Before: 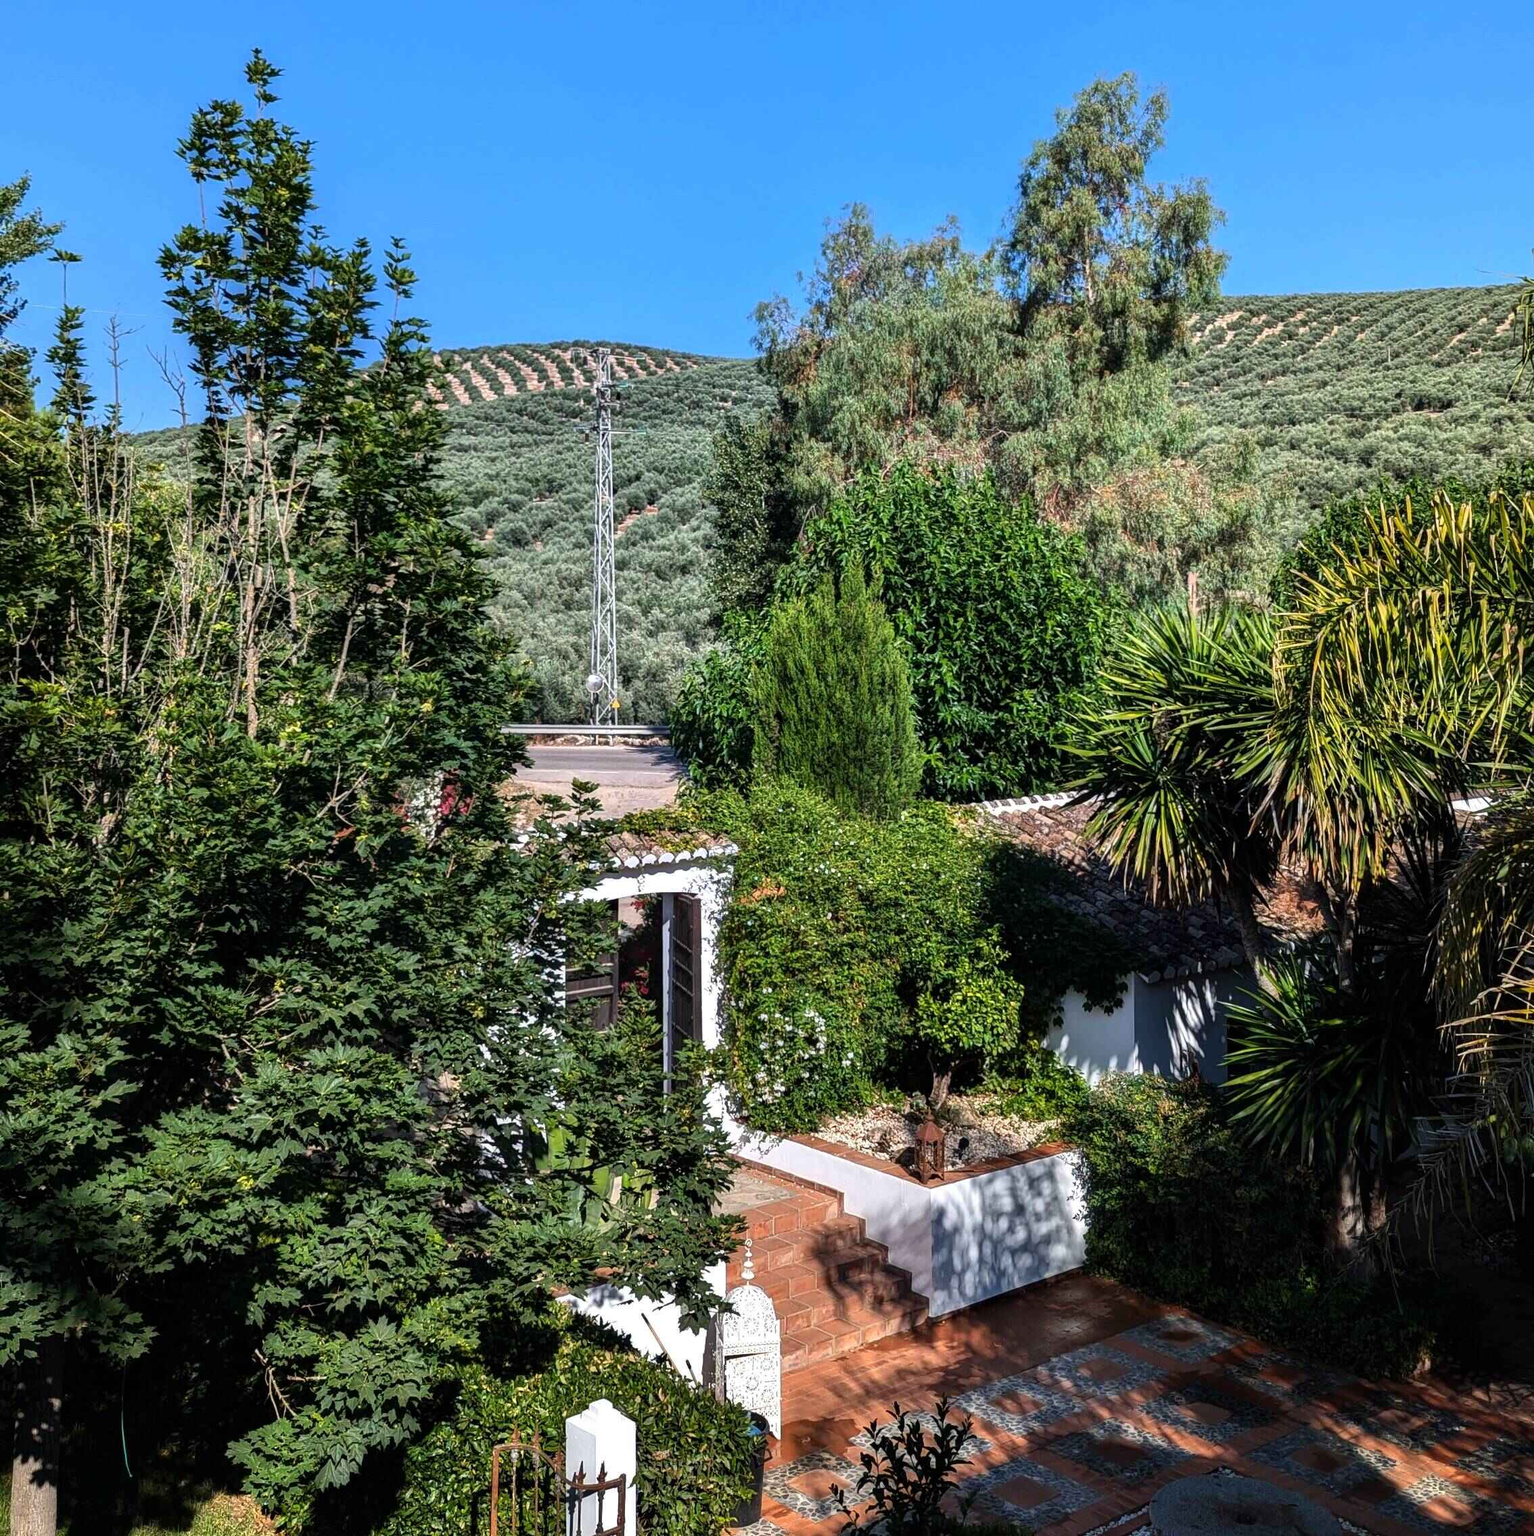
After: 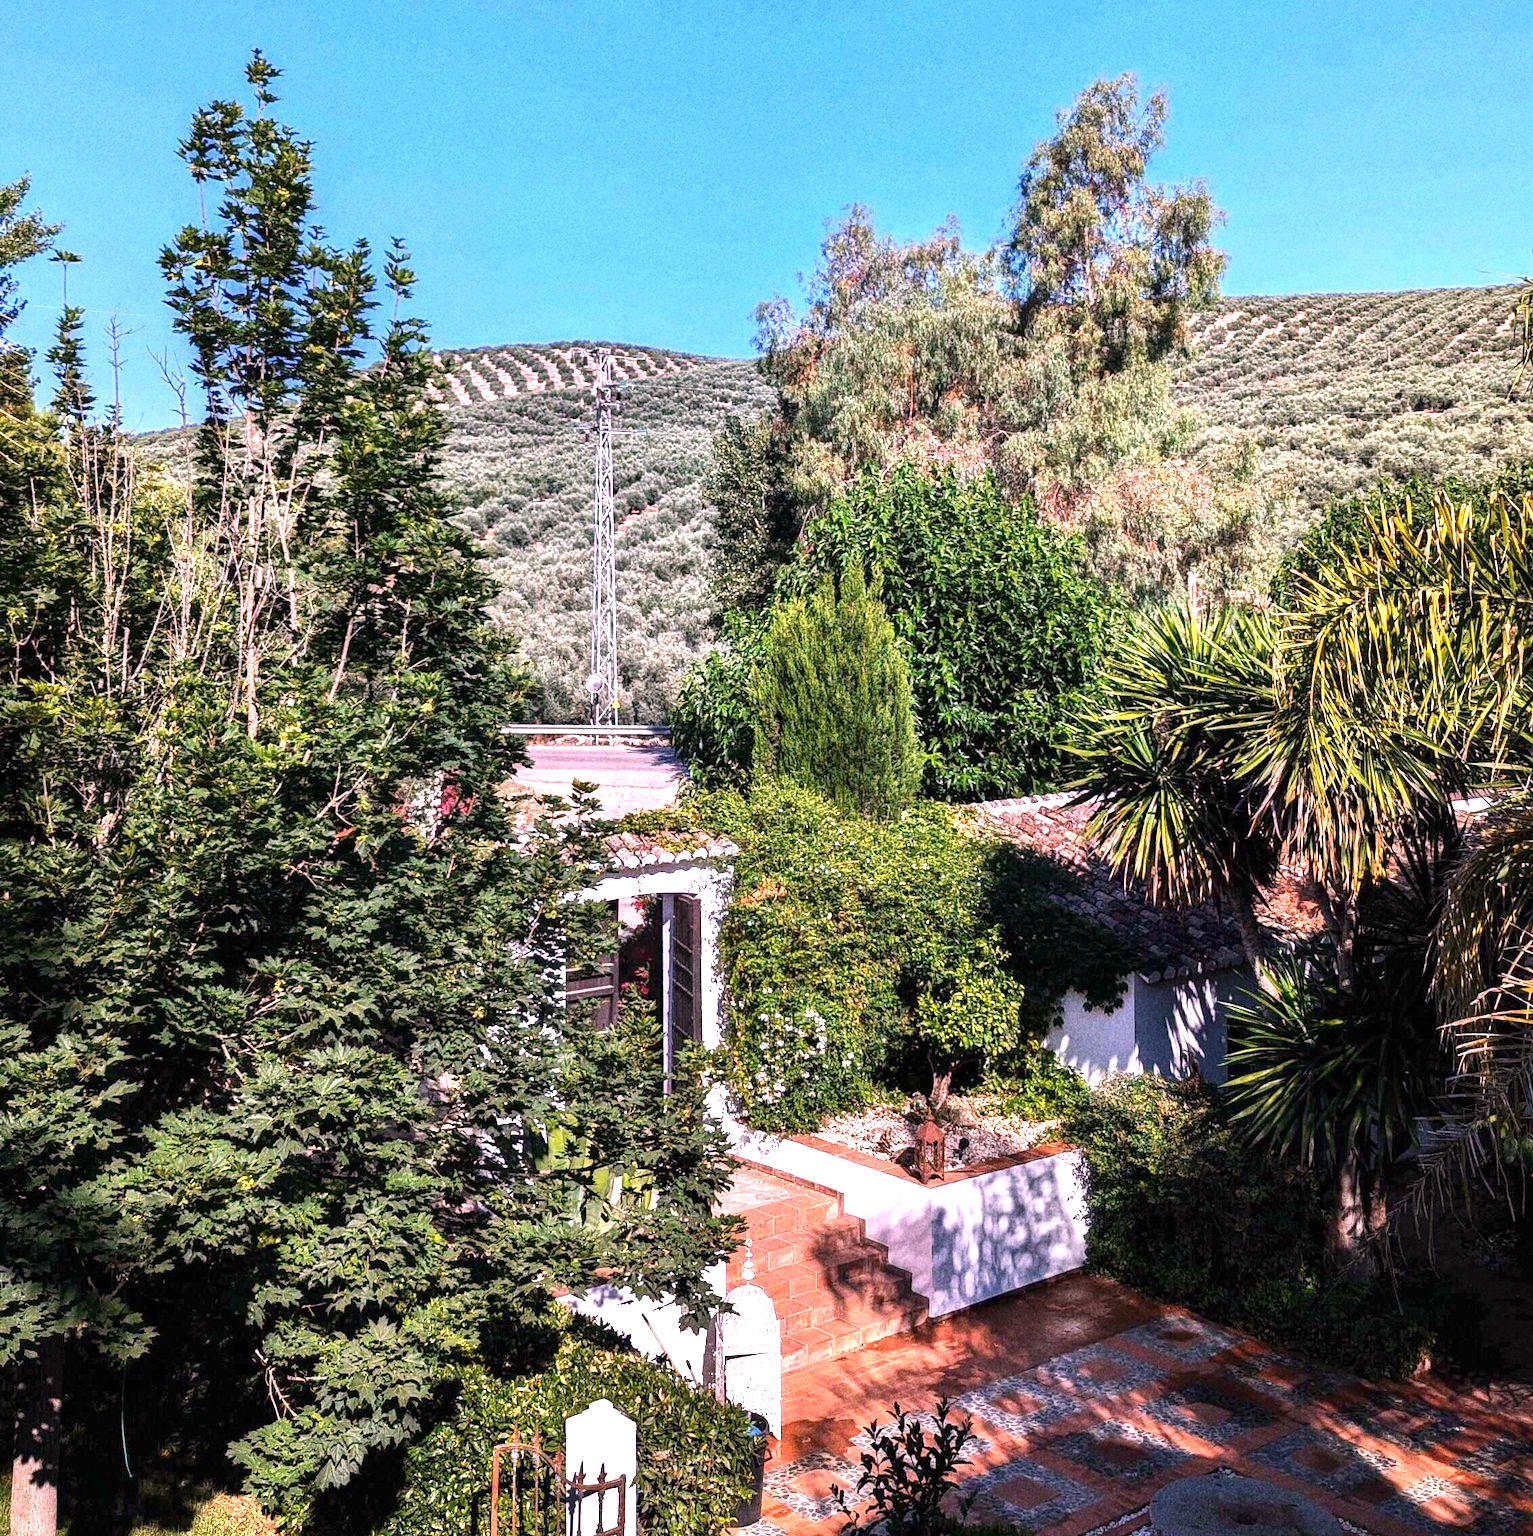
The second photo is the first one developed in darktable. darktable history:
grain: coarseness 11.82 ISO, strength 36.67%, mid-tones bias 74.17%
exposure: exposure 0.77 EV, compensate highlight preservation false
white balance: red 1.188, blue 1.11
